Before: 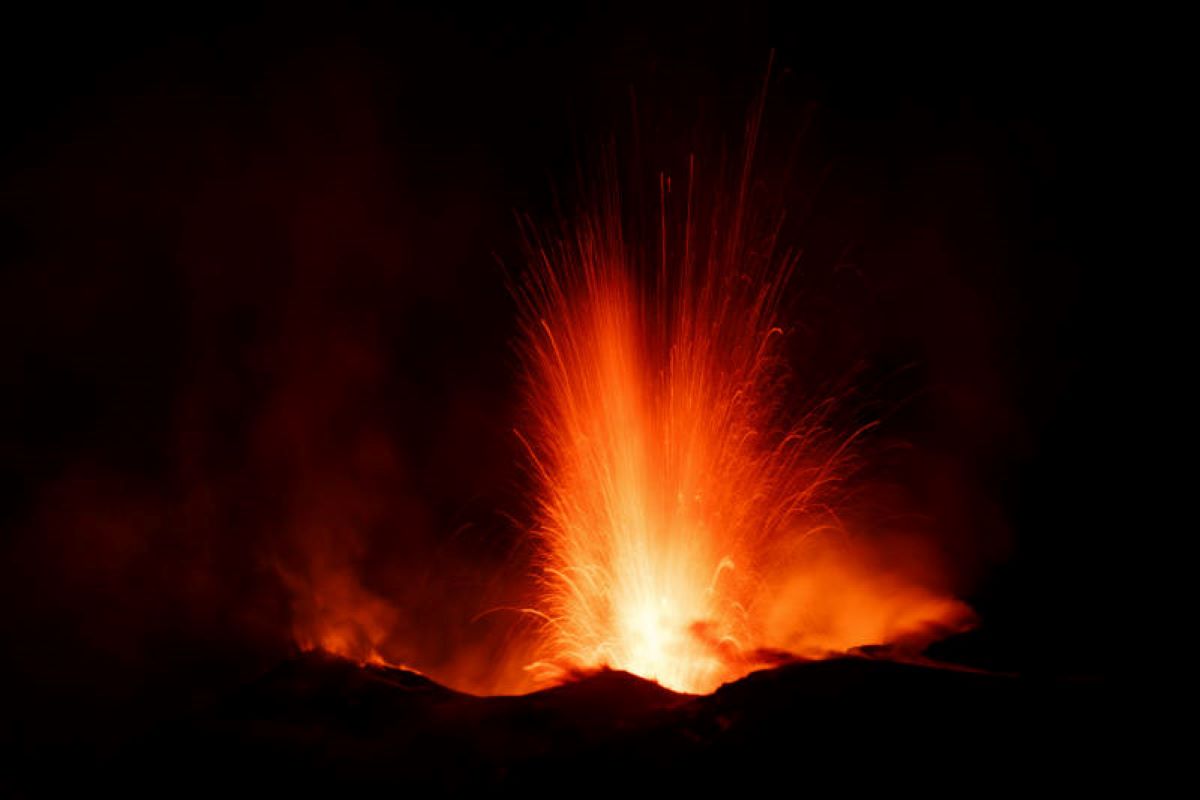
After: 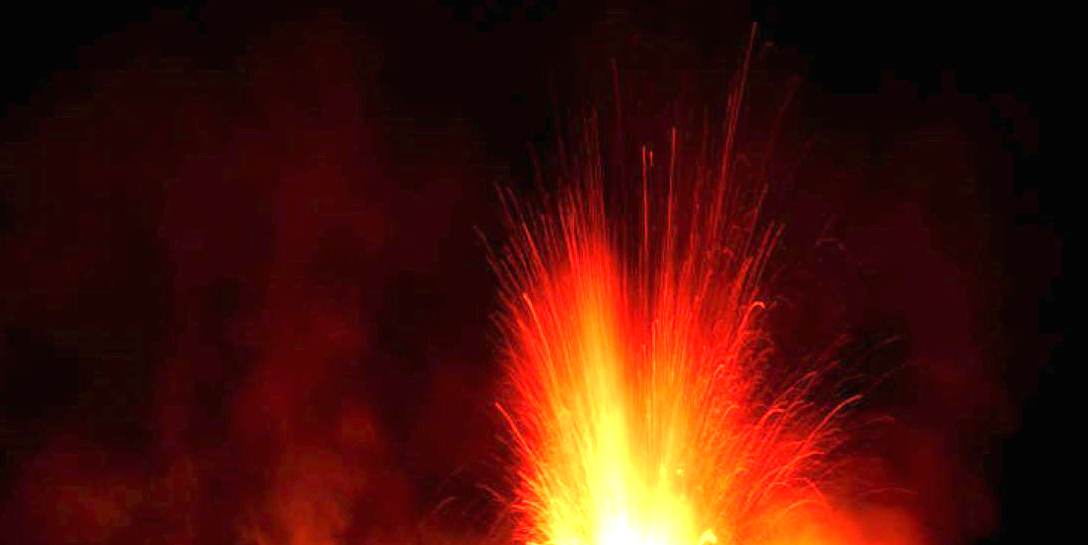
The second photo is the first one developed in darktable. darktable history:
crop: left 1.517%, top 3.355%, right 7.764%, bottom 28.469%
exposure: black level correction 0, exposure 1.994 EV, compensate exposure bias true, compensate highlight preservation false
